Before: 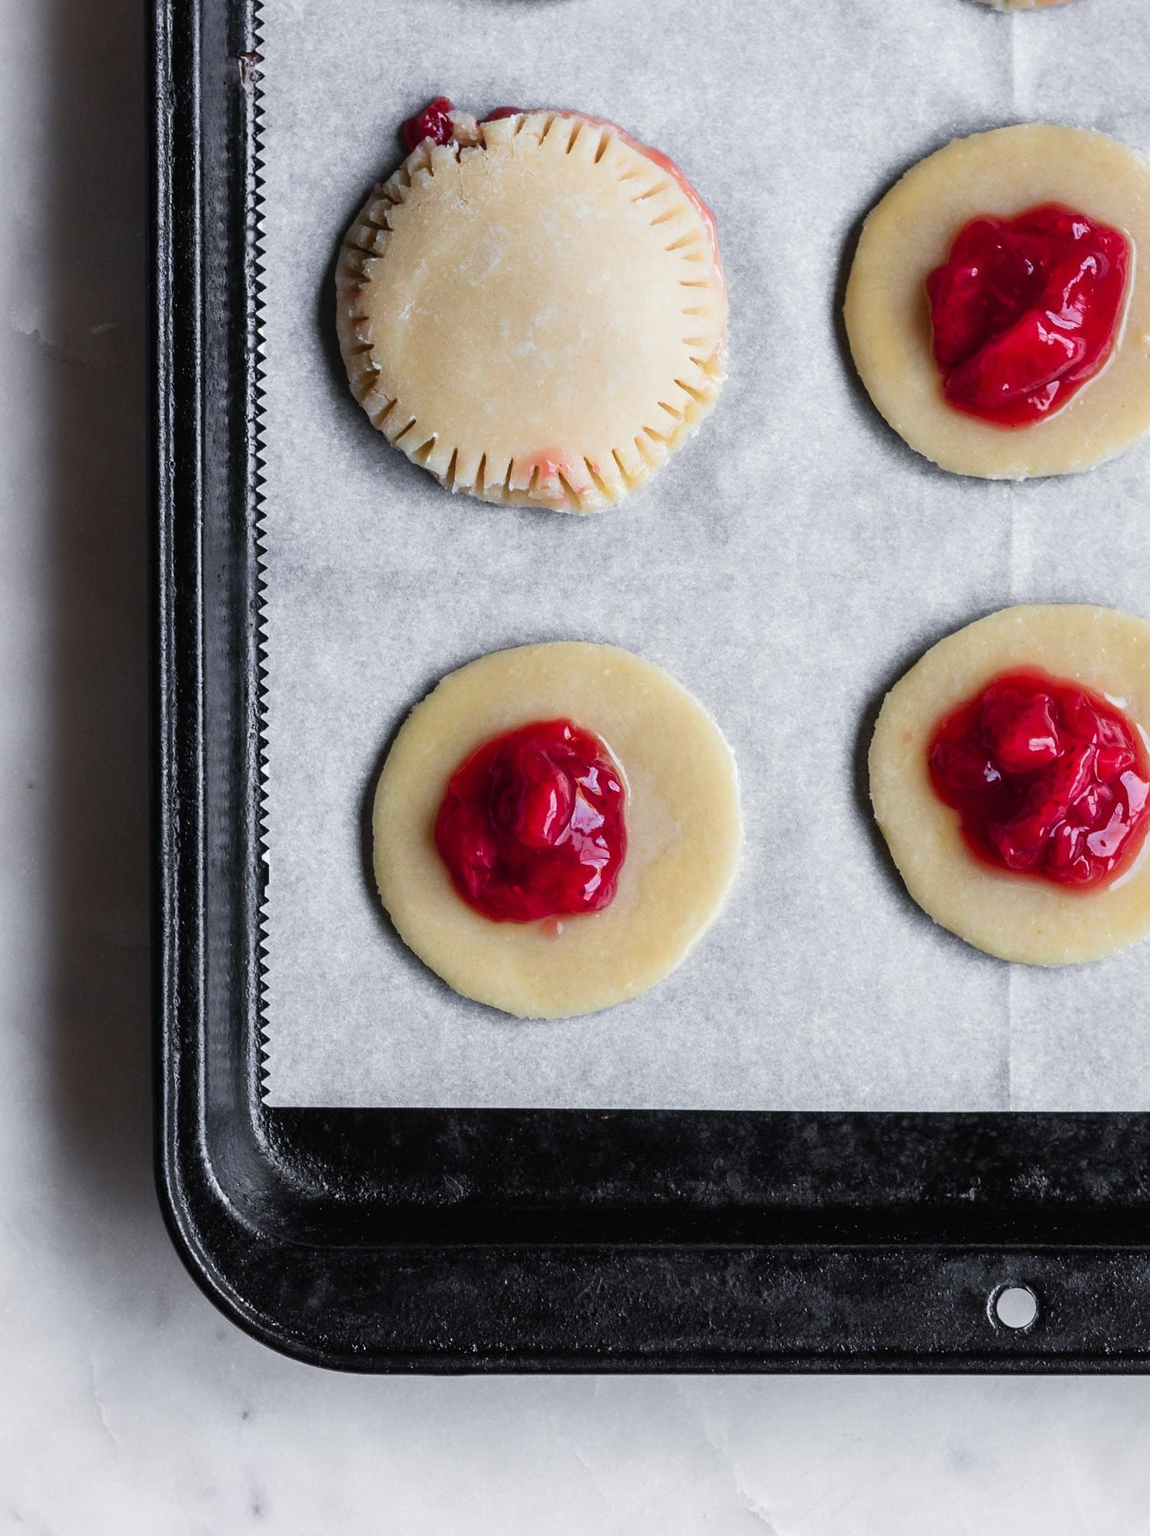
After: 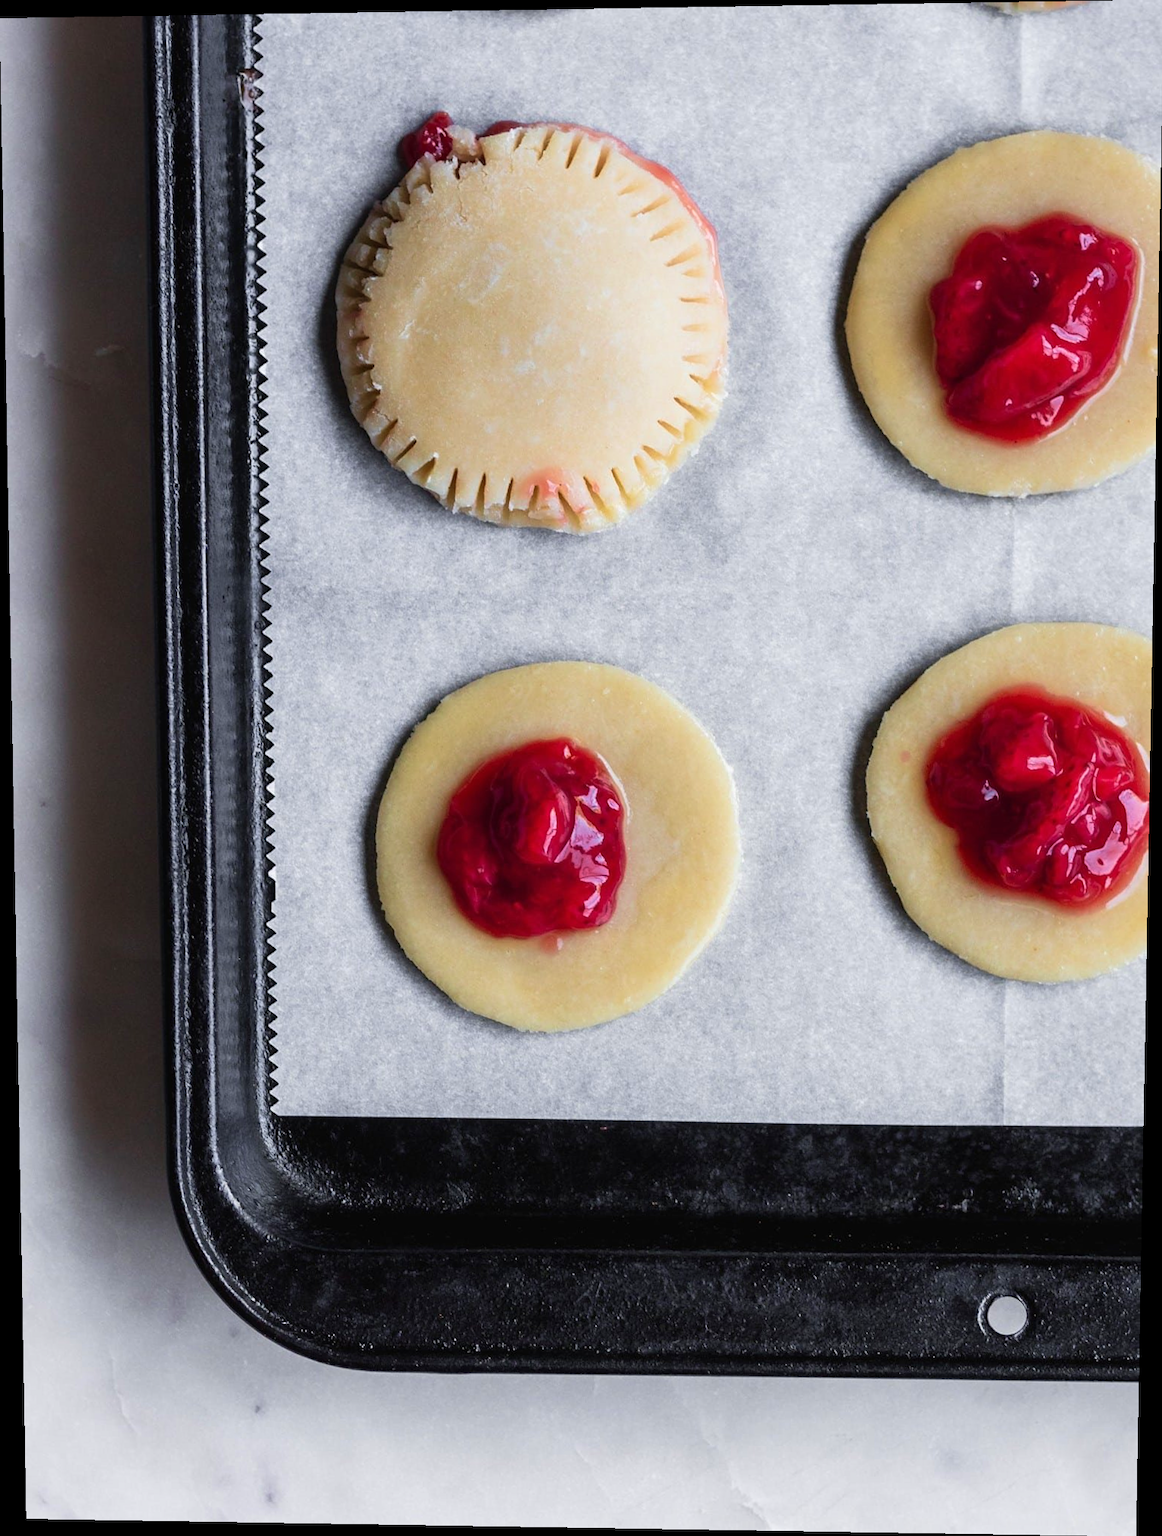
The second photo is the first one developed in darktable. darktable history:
rotate and perspective: lens shift (vertical) 0.048, lens shift (horizontal) -0.024, automatic cropping off
velvia: on, module defaults
